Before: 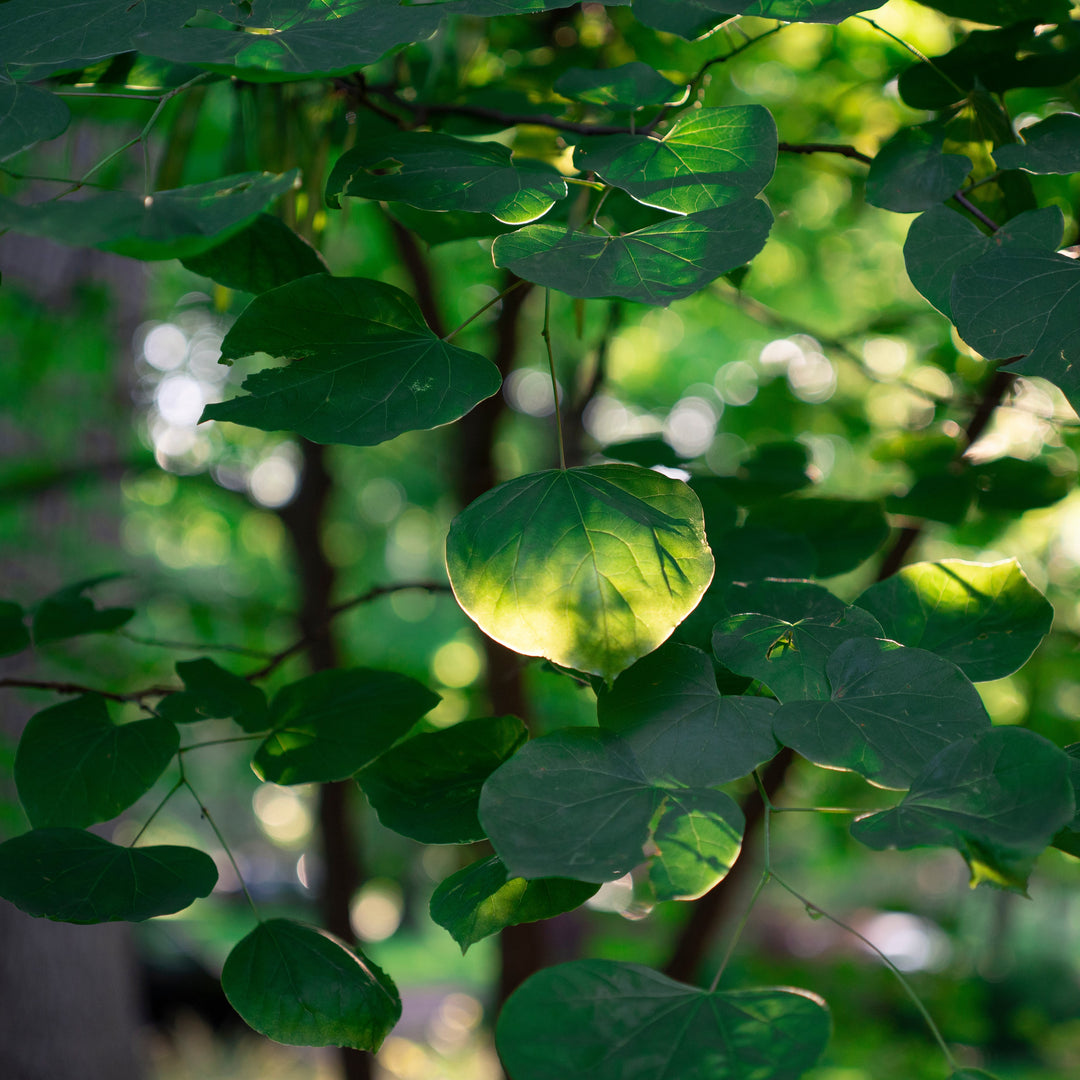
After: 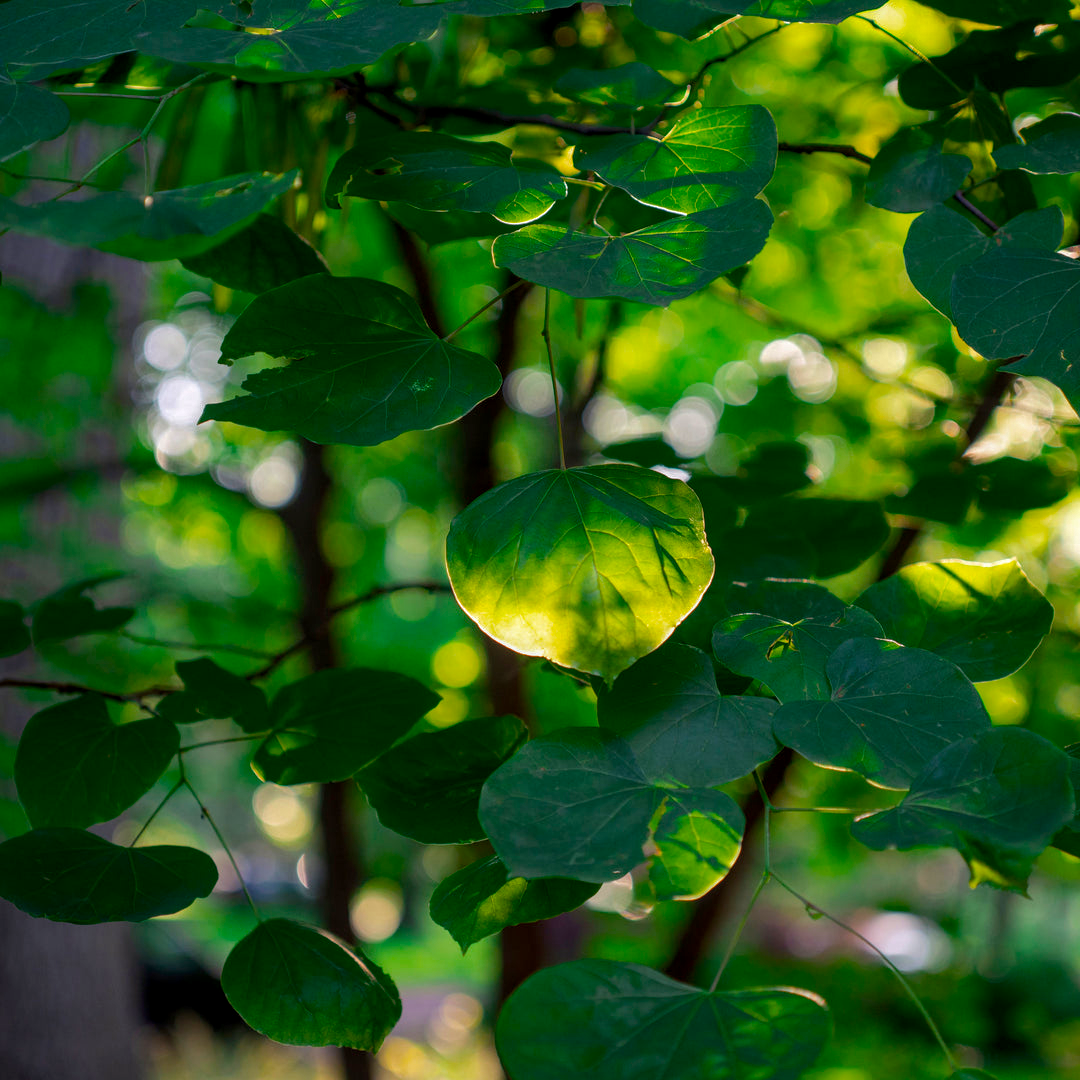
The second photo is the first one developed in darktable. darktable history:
local contrast: on, module defaults
rgb curve: curves: ch0 [(0, 0) (0.175, 0.154) (0.785, 0.663) (1, 1)]
color balance rgb: linear chroma grading › global chroma 15%, perceptual saturation grading › global saturation 30%
